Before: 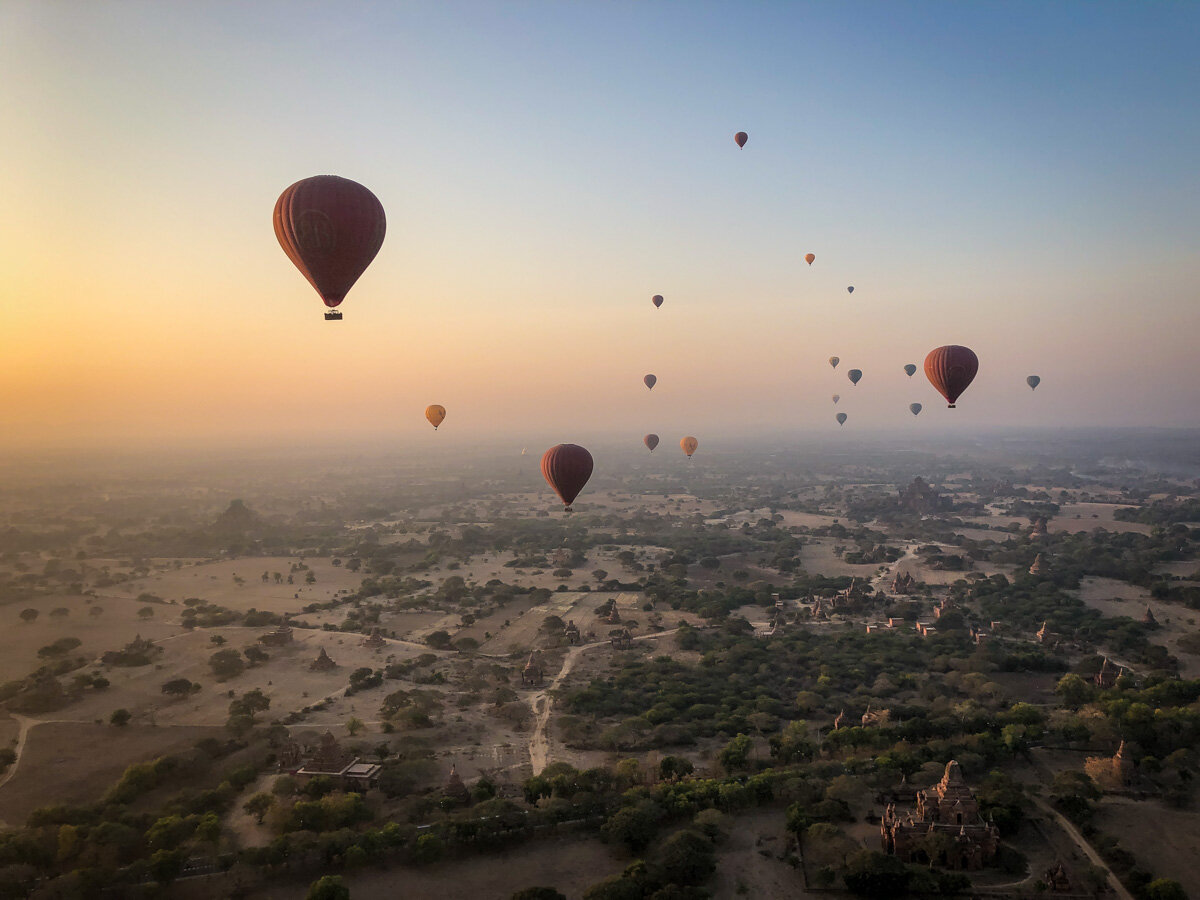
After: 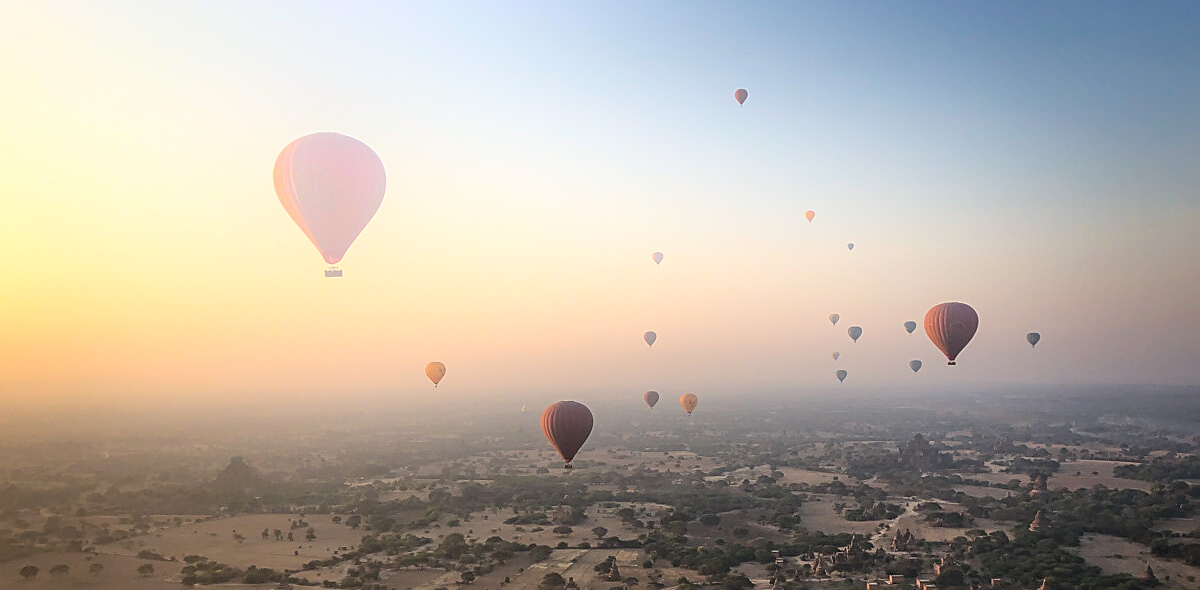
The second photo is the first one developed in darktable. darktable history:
bloom: on, module defaults
crop and rotate: top 4.848%, bottom 29.503%
sharpen: on, module defaults
